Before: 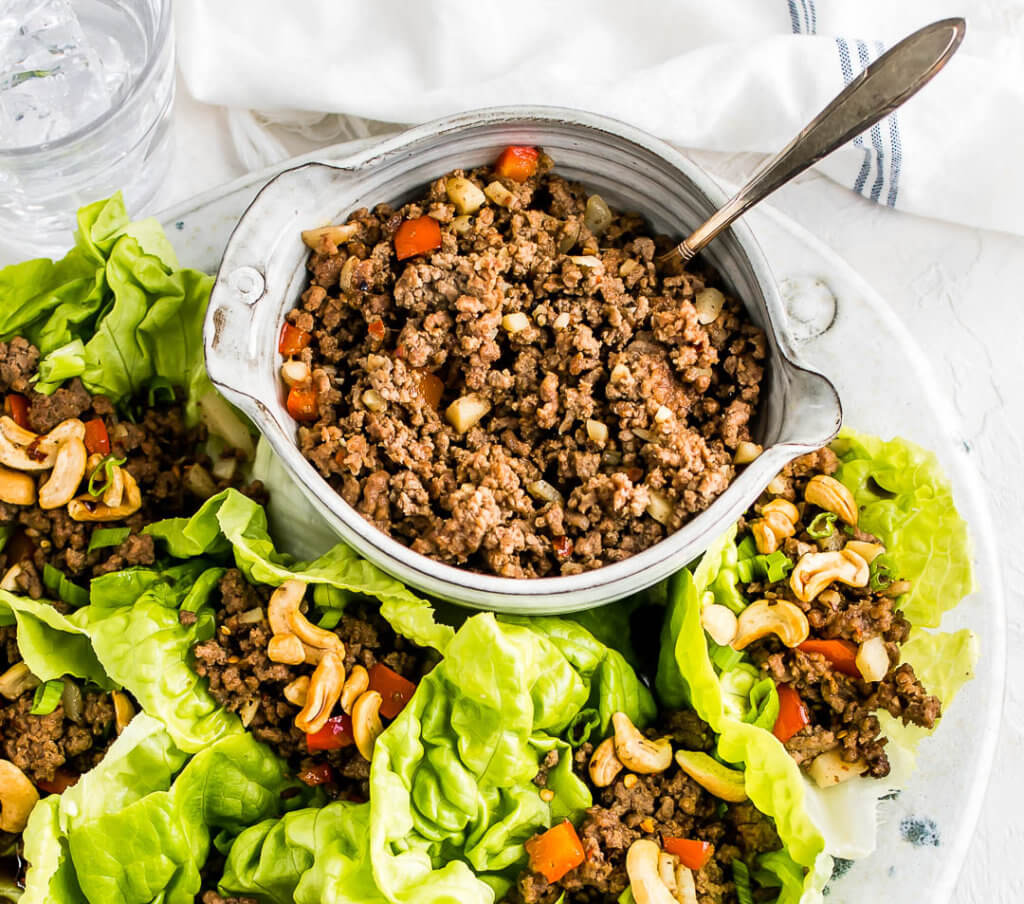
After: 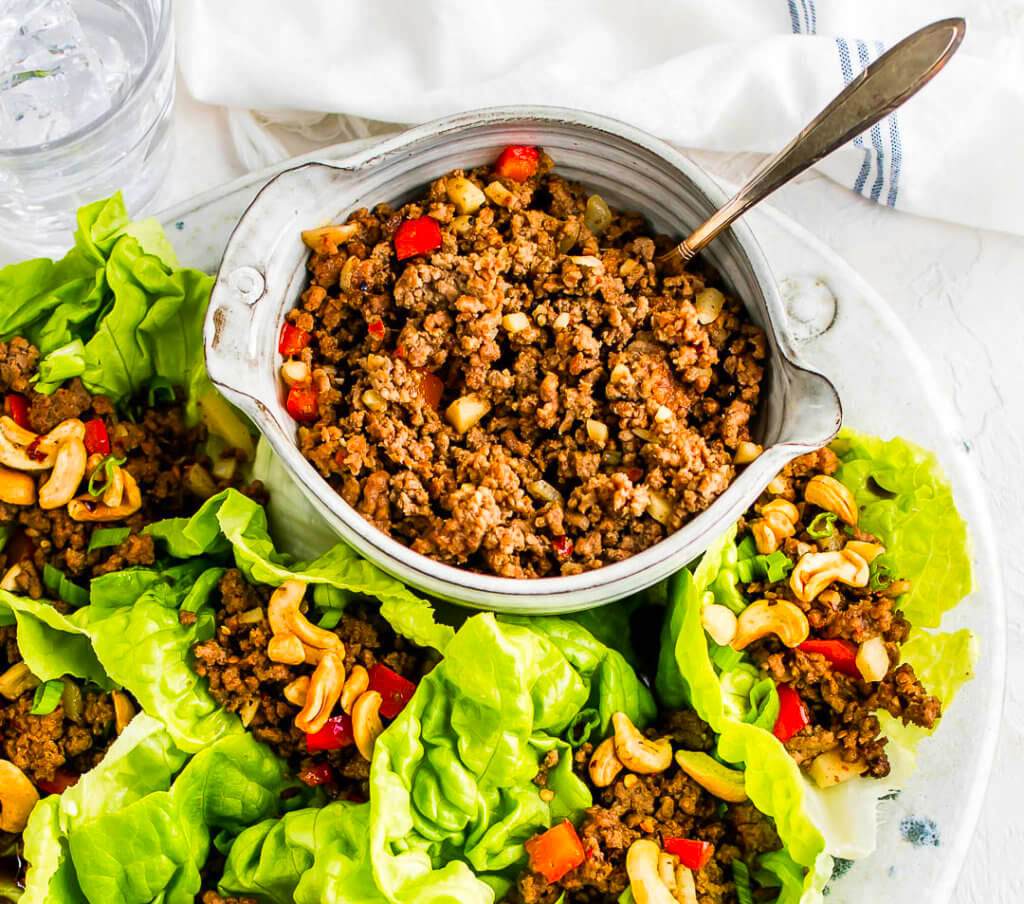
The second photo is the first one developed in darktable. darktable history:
contrast brightness saturation: saturation 0.49
